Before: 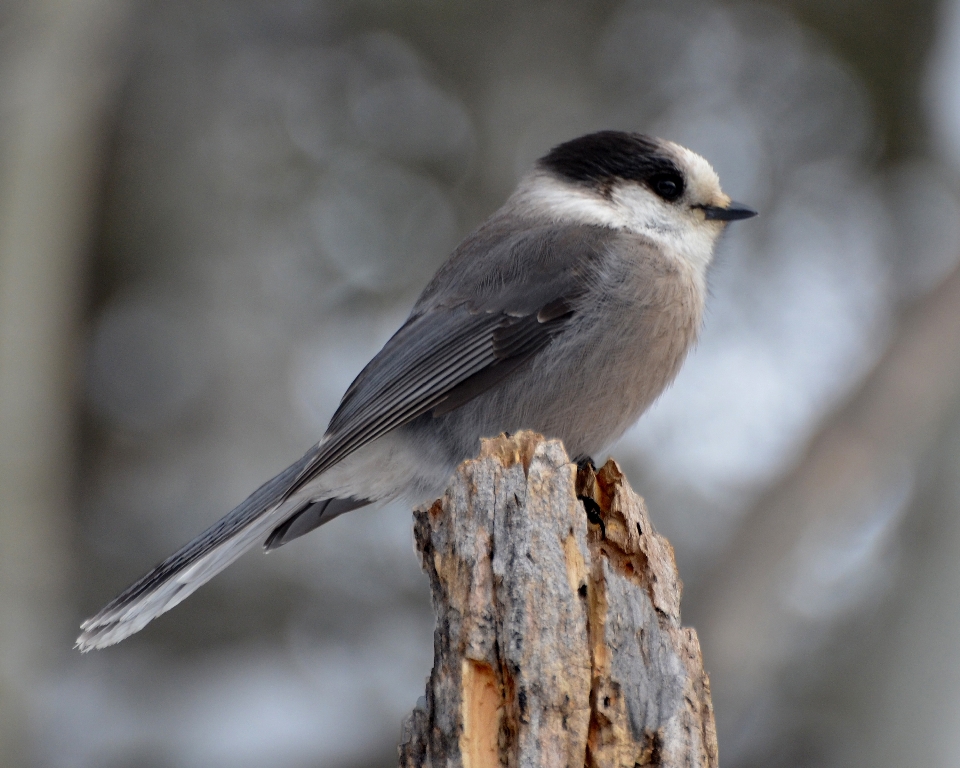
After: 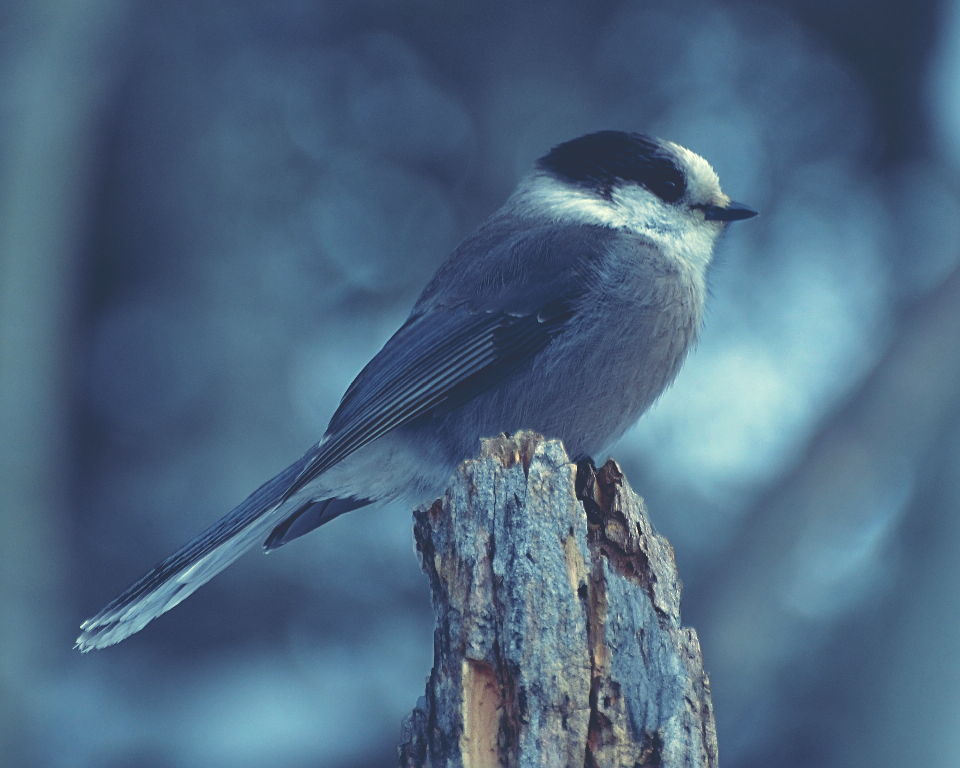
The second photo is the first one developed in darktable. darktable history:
rgb curve: curves: ch0 [(0, 0.186) (0.314, 0.284) (0.576, 0.466) (0.805, 0.691) (0.936, 0.886)]; ch1 [(0, 0.186) (0.314, 0.284) (0.581, 0.534) (0.771, 0.746) (0.936, 0.958)]; ch2 [(0, 0.216) (0.275, 0.39) (1, 1)], mode RGB, independent channels, compensate middle gray true, preserve colors none
sharpen: on, module defaults
color balance: lift [1.005, 0.99, 1.007, 1.01], gamma [1, 0.979, 1.011, 1.021], gain [0.923, 1.098, 1.025, 0.902], input saturation 90.45%, contrast 7.73%, output saturation 105.91%
